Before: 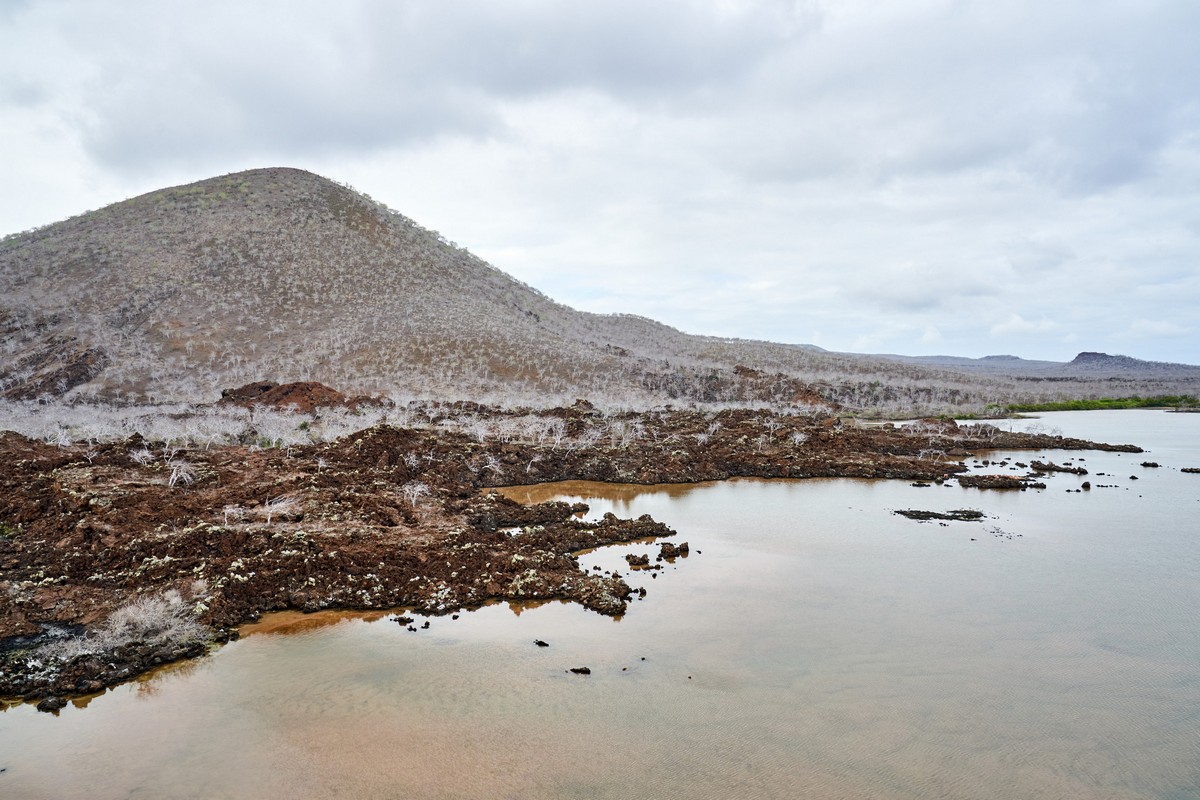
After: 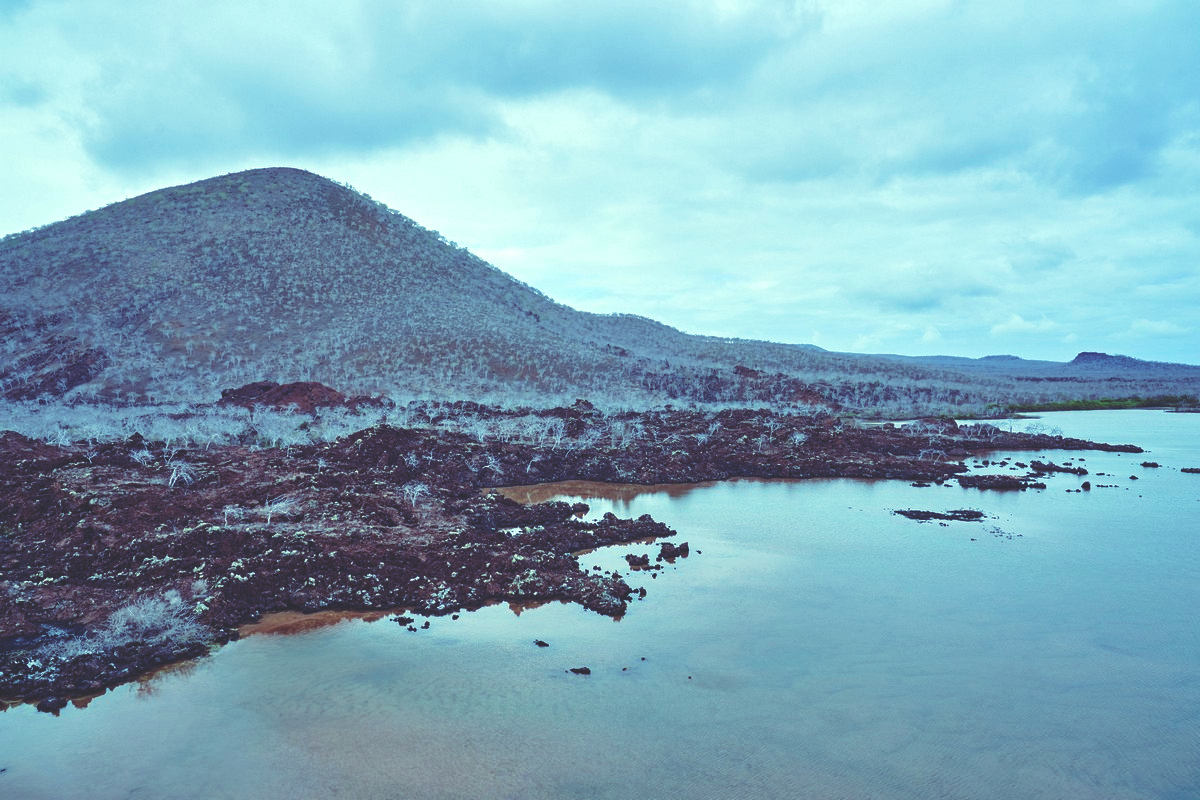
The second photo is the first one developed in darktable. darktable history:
rgb curve: curves: ch0 [(0, 0.186) (0.314, 0.284) (0.576, 0.466) (0.805, 0.691) (0.936, 0.886)]; ch1 [(0, 0.186) (0.314, 0.284) (0.581, 0.534) (0.771, 0.746) (0.936, 0.958)]; ch2 [(0, 0.216) (0.275, 0.39) (1, 1)], mode RGB, independent channels, compensate middle gray true, preserve colors none
velvia: strength 15%
